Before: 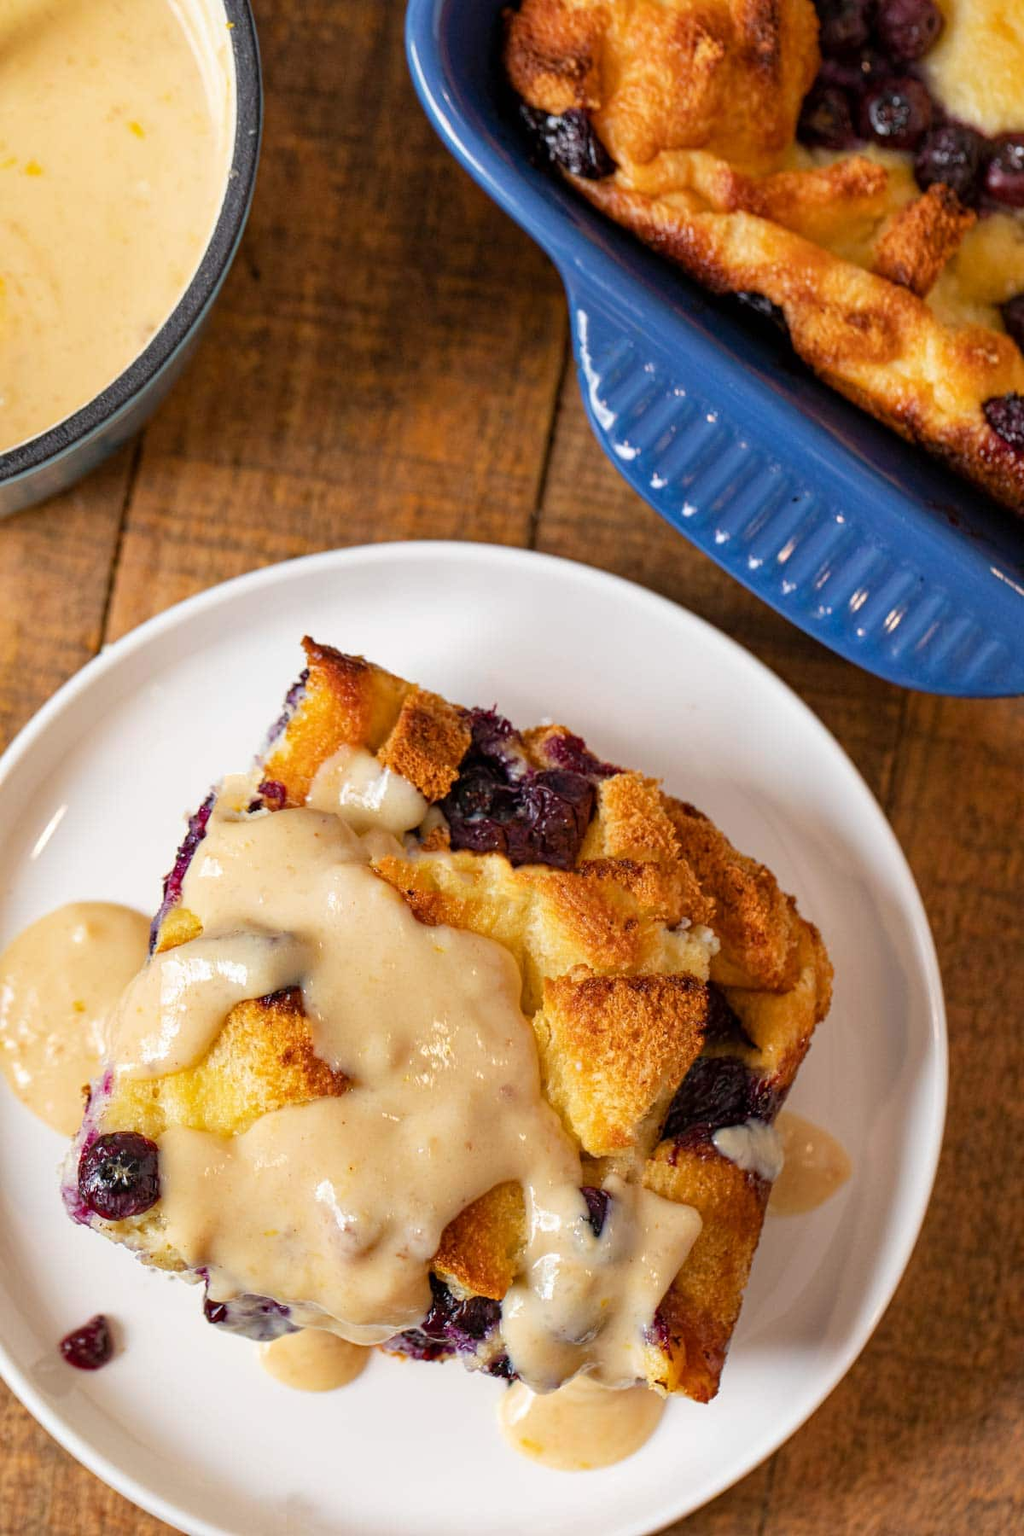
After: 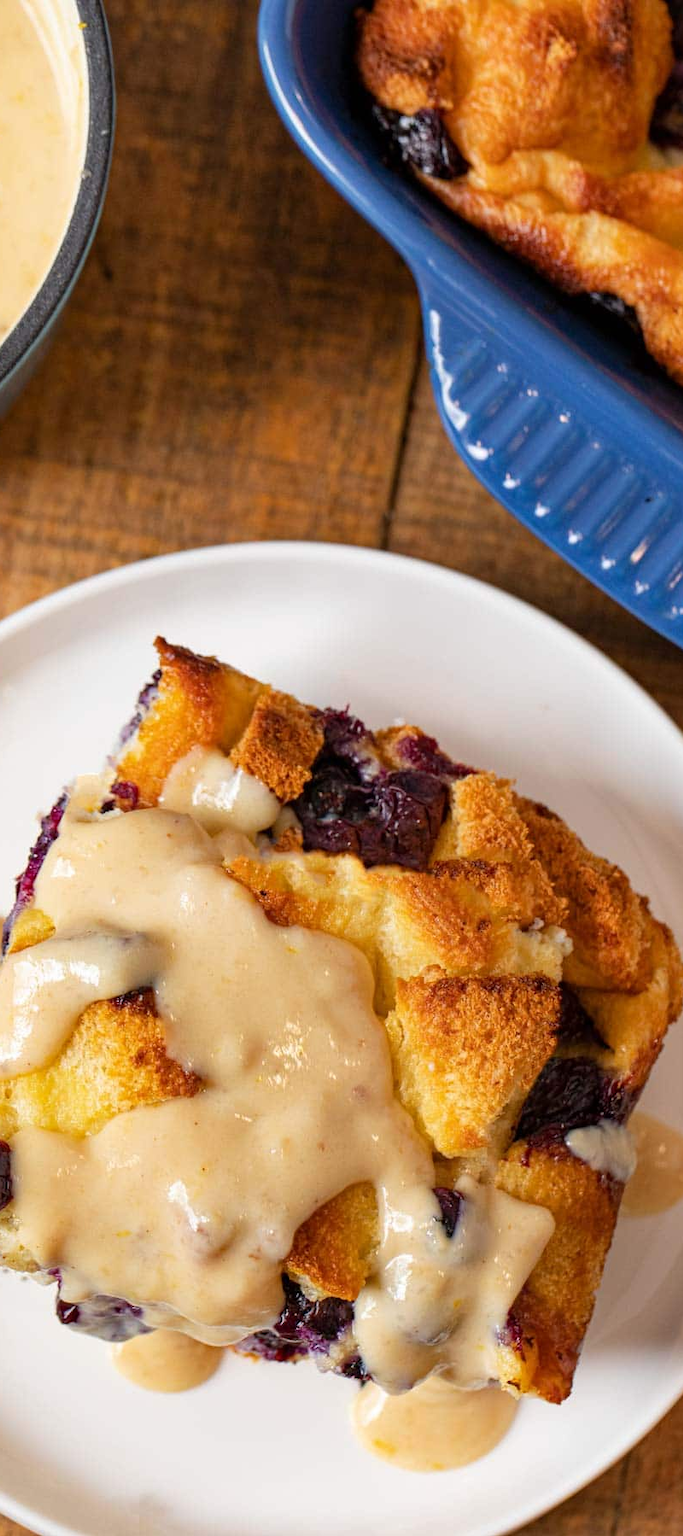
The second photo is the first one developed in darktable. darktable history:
crop and rotate: left 14.419%, right 18.863%
